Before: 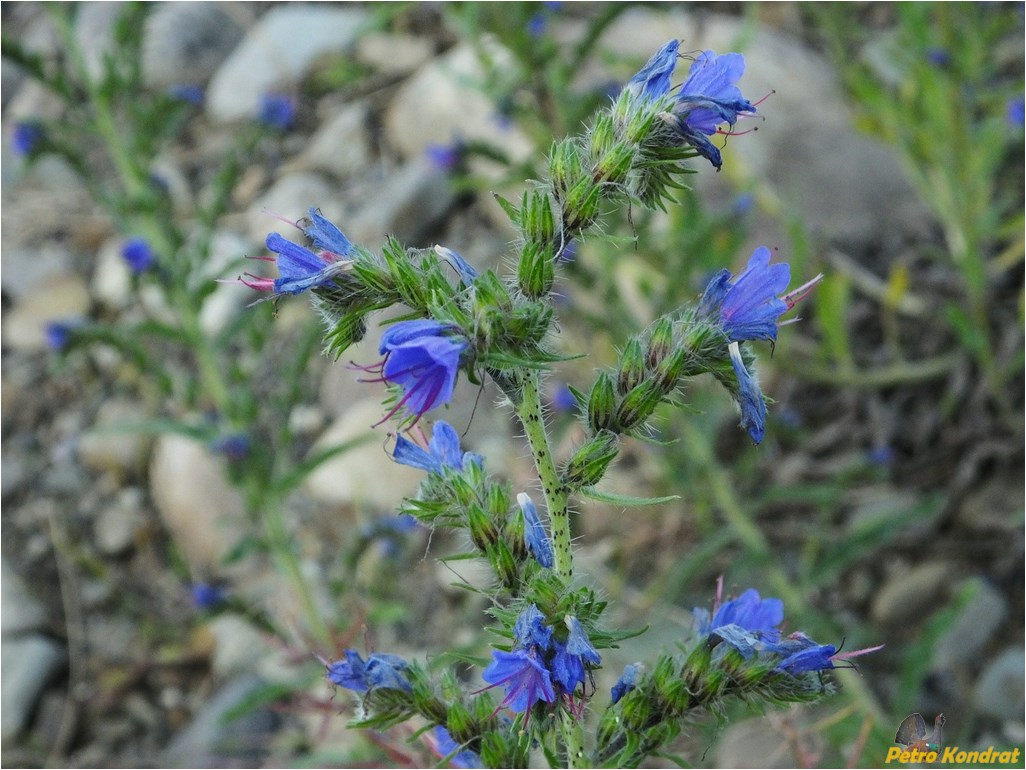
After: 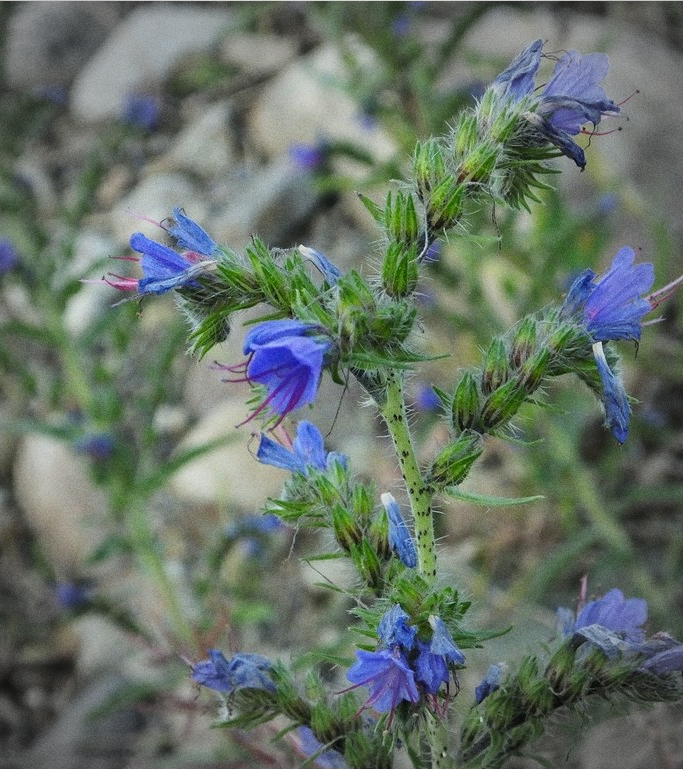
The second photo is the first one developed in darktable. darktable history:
crop and rotate: left 13.342%, right 19.991%
exposure: compensate highlight preservation false
grain: on, module defaults
vignetting: fall-off start 67.15%, brightness -0.442, saturation -0.691, width/height ratio 1.011, unbound false
